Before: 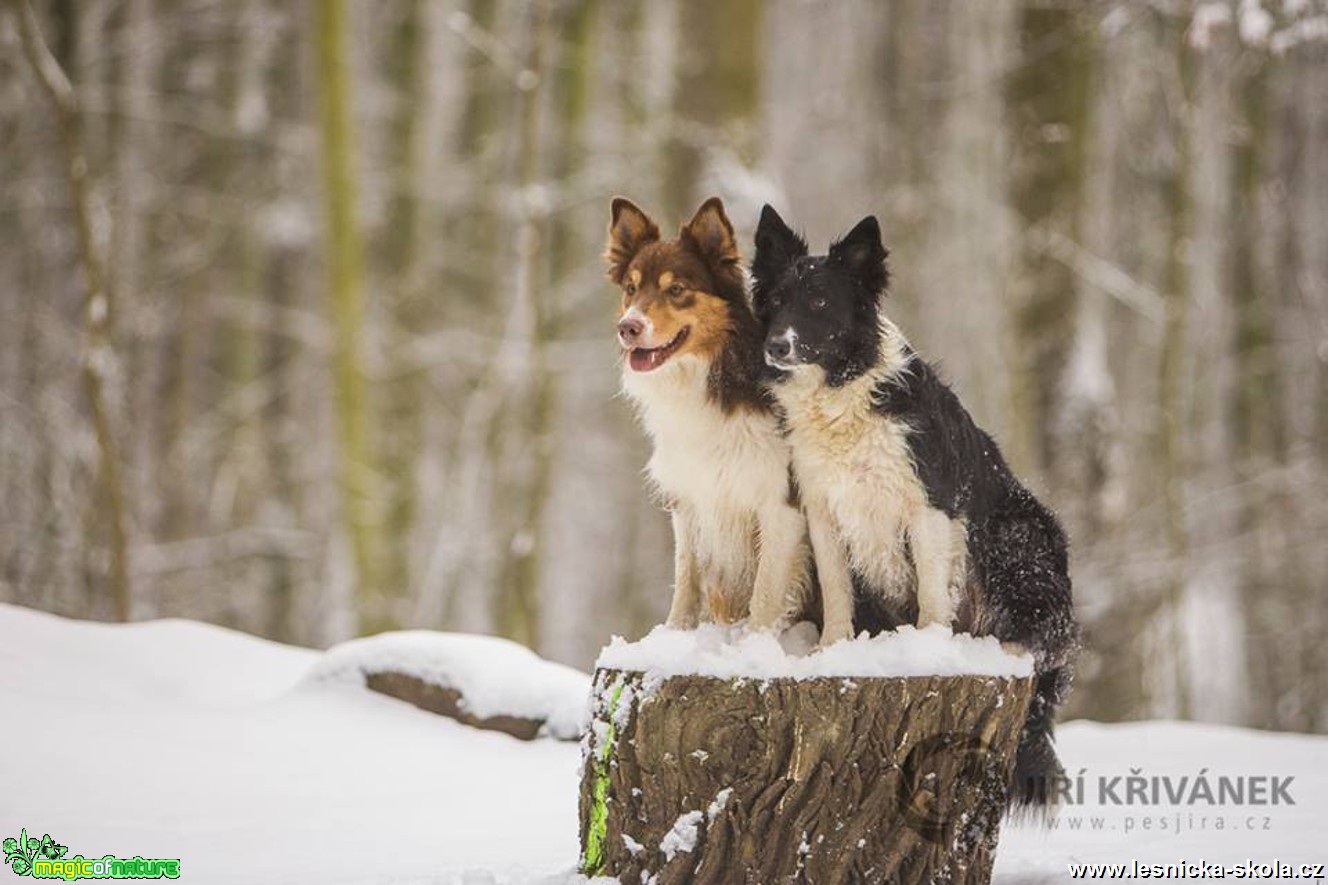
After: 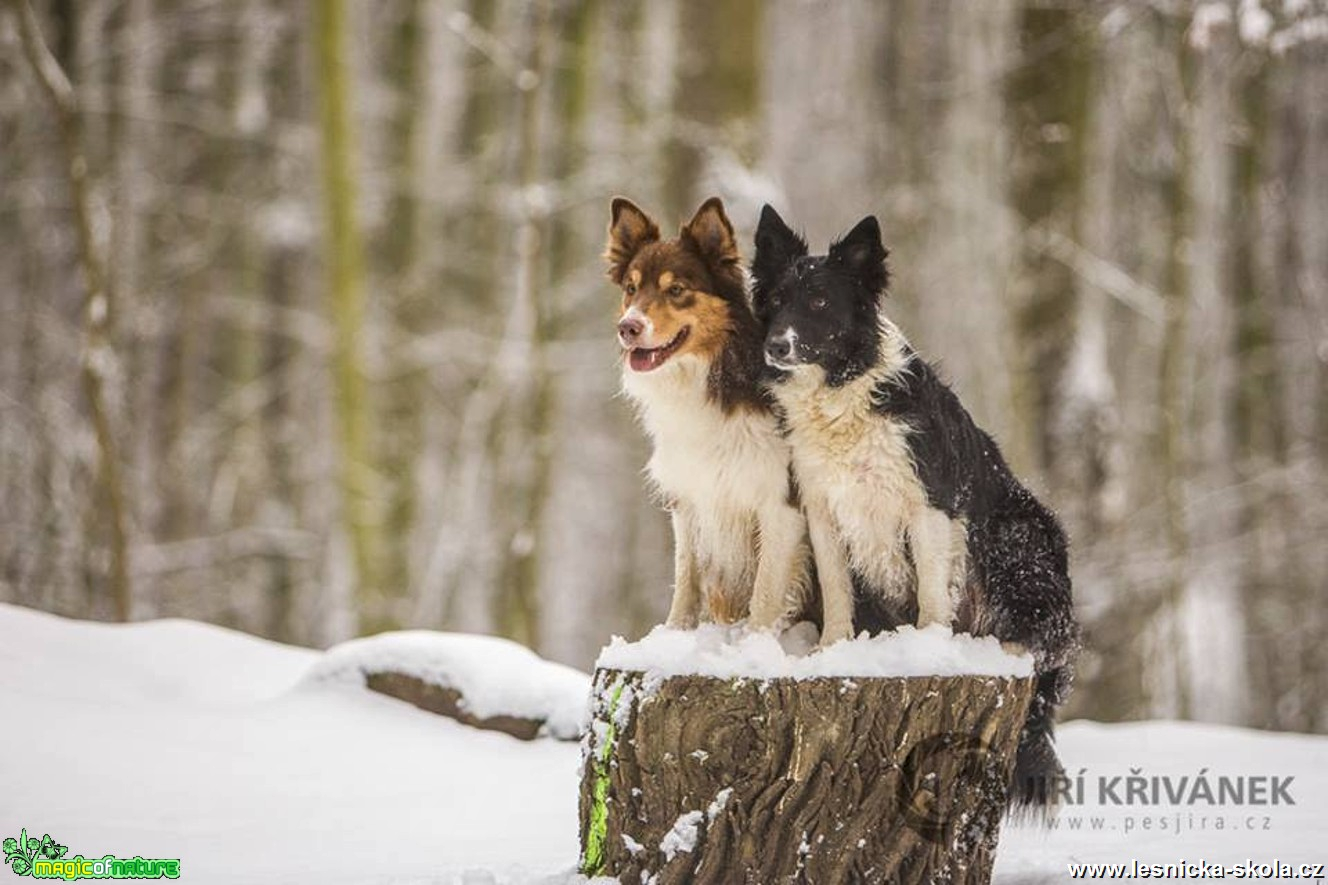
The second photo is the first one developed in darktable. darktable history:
tone equalizer: -7 EV 0.096 EV, edges refinement/feathering 500, mask exposure compensation -1.57 EV, preserve details no
local contrast: on, module defaults
